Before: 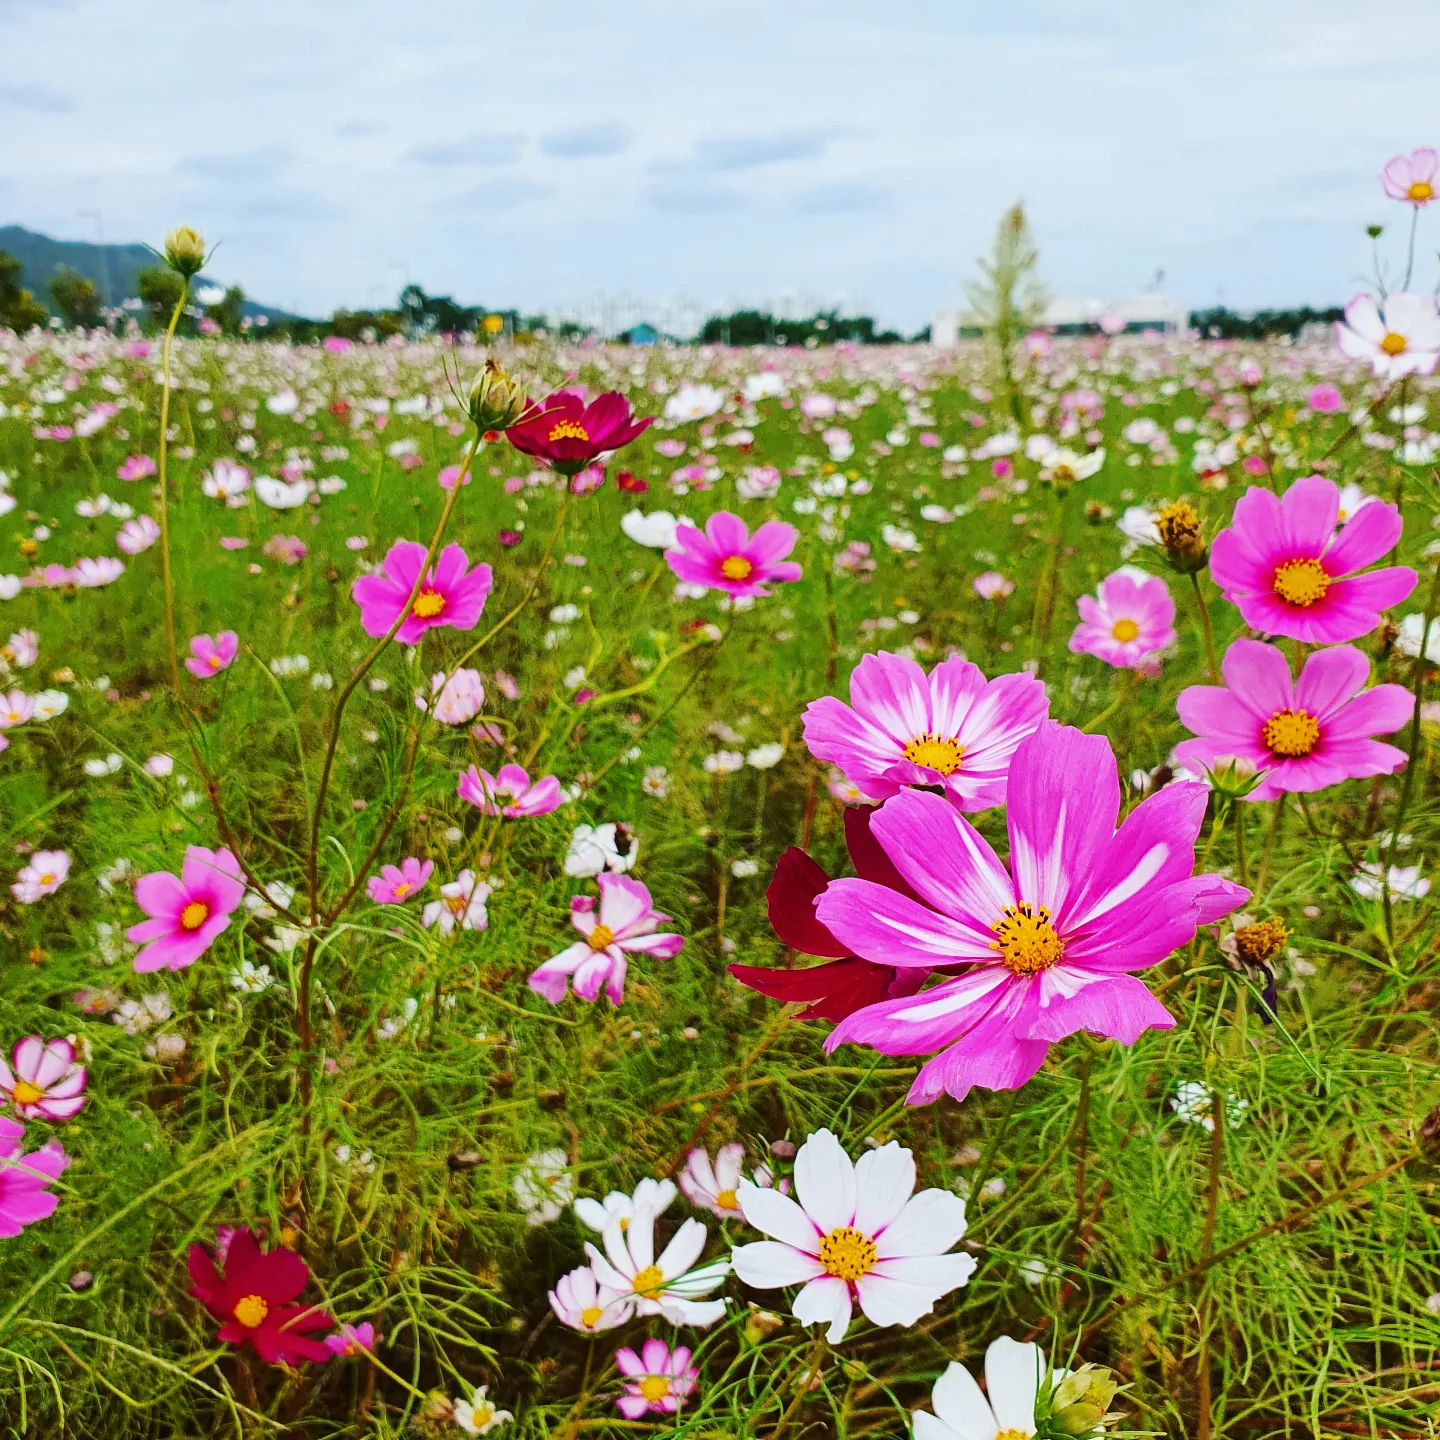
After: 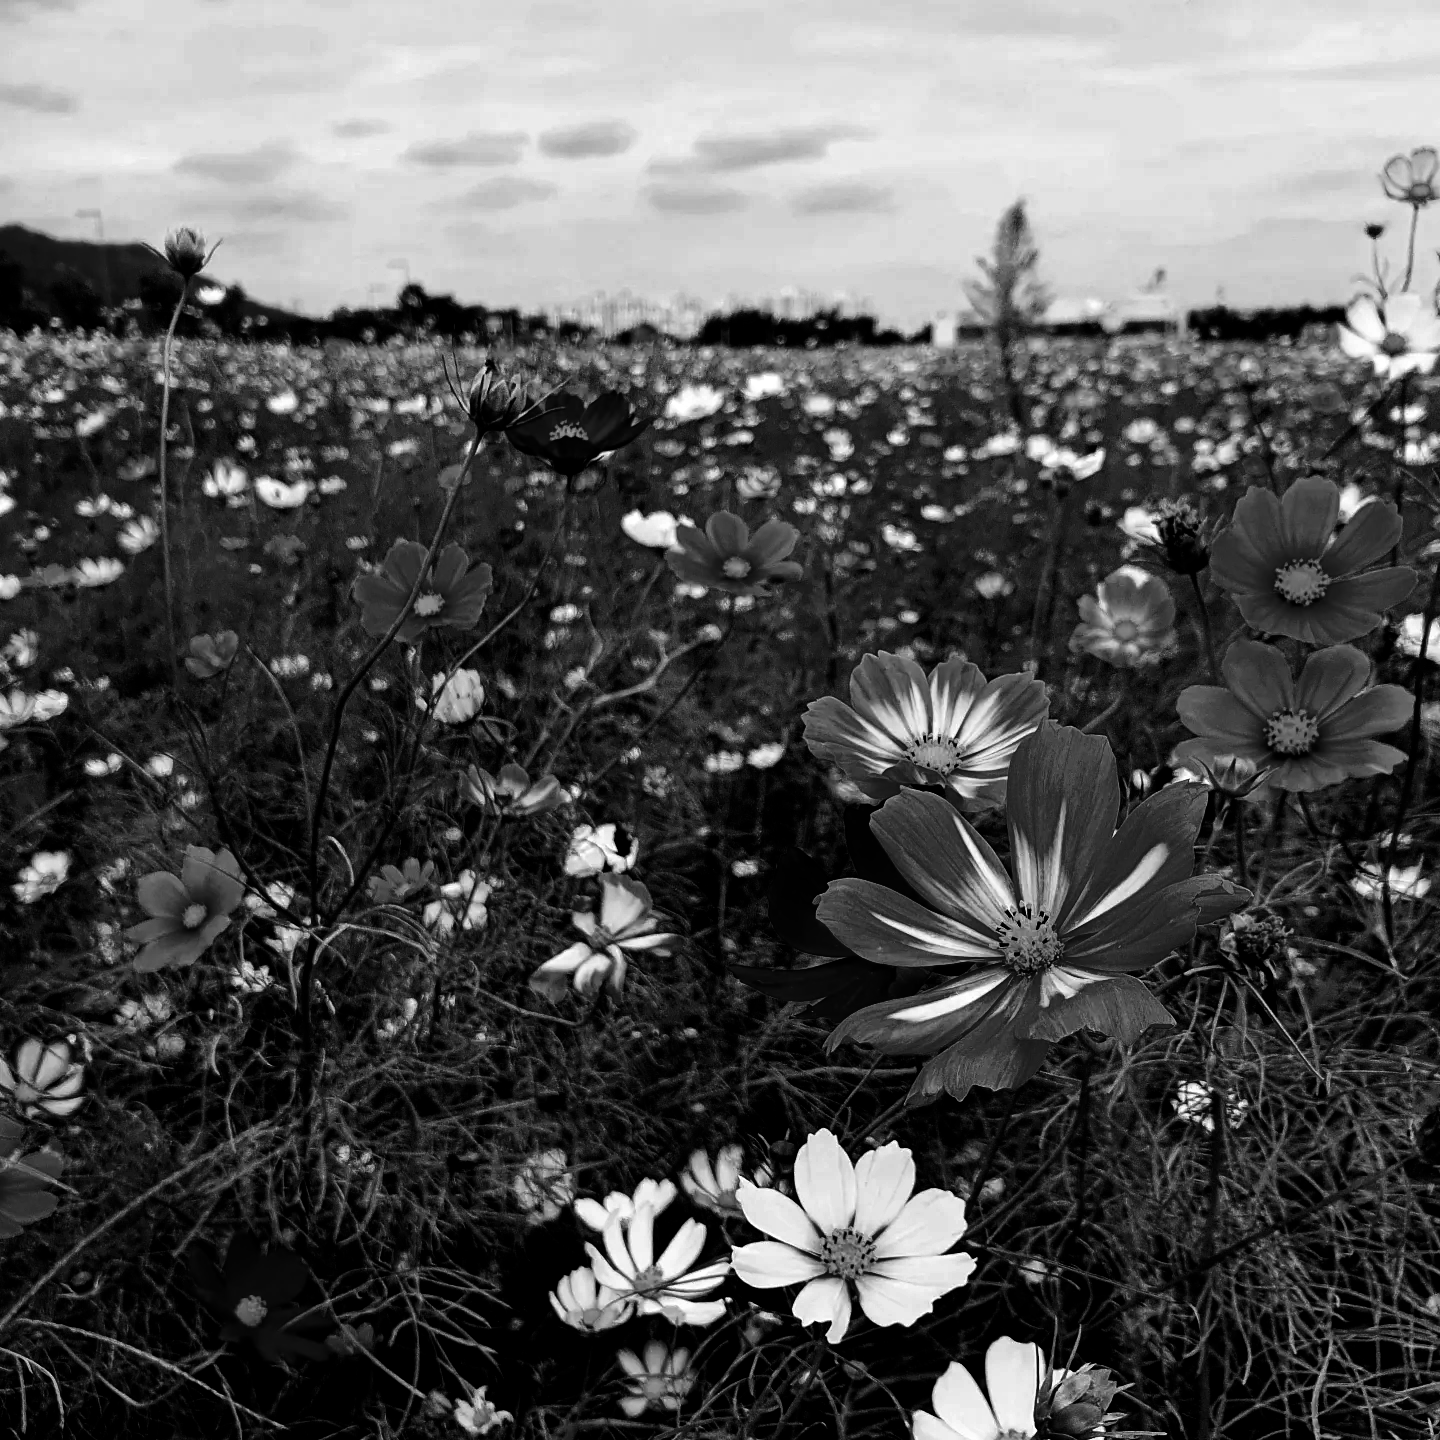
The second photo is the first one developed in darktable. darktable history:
filmic rgb: black relative exposure -8.2 EV, white relative exposure 2.2 EV, threshold 3 EV, hardness 7.11, latitude 75%, contrast 1.325, highlights saturation mix -2%, shadows ↔ highlights balance 30%, preserve chrominance no, color science v5 (2021), contrast in shadows safe, contrast in highlights safe, enable highlight reconstruction true
contrast brightness saturation: contrast 0.02, brightness -1, saturation -1
